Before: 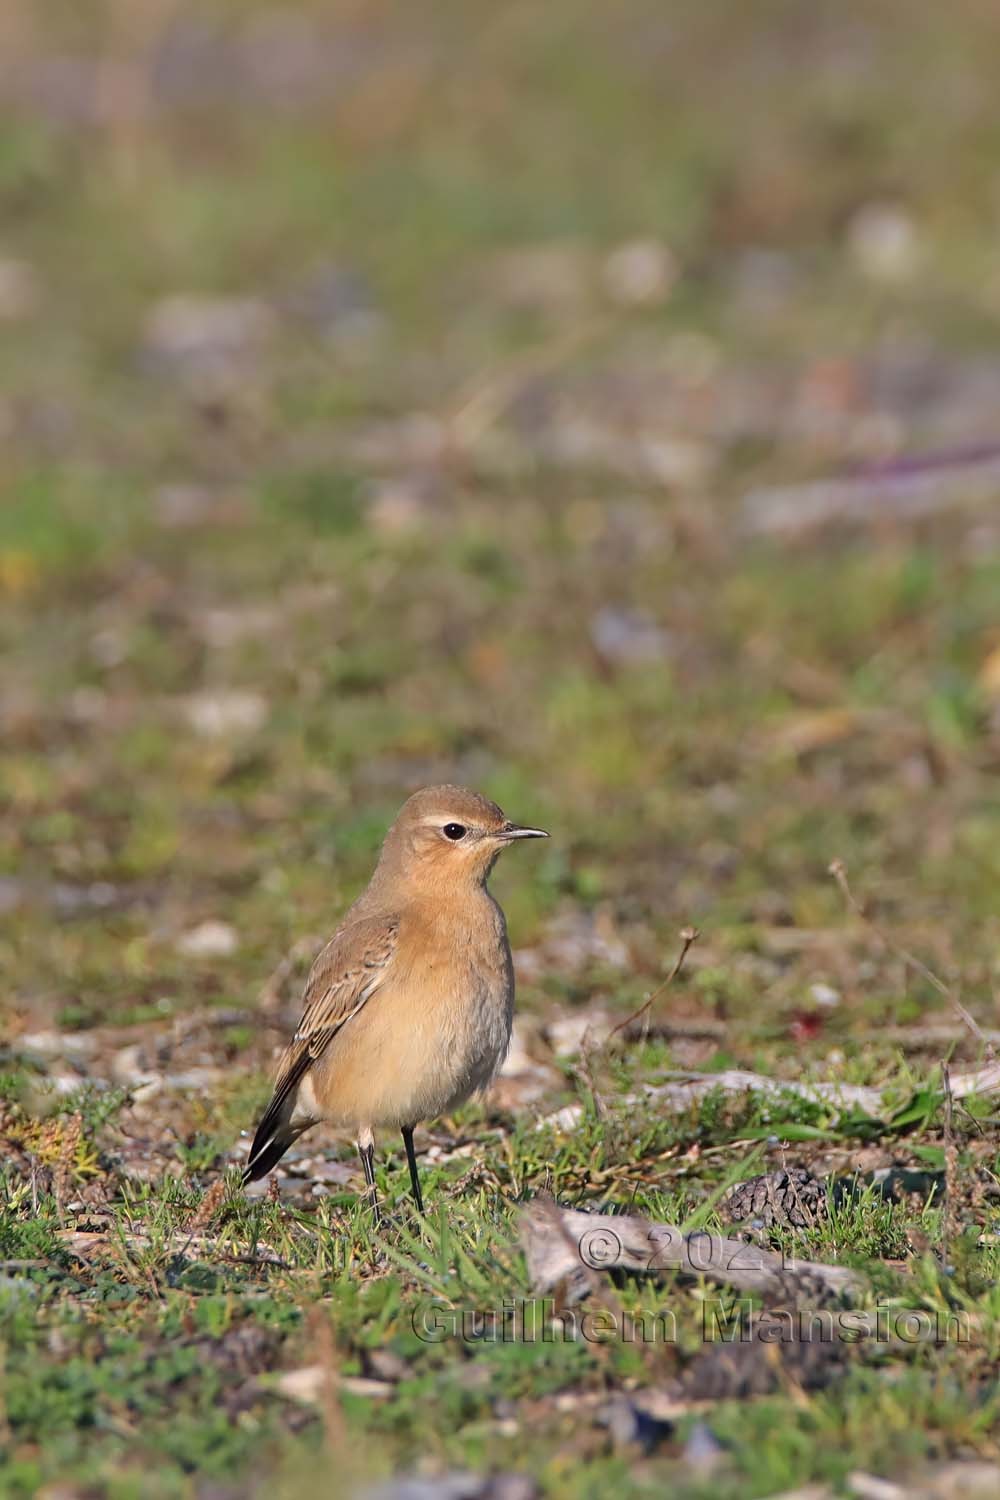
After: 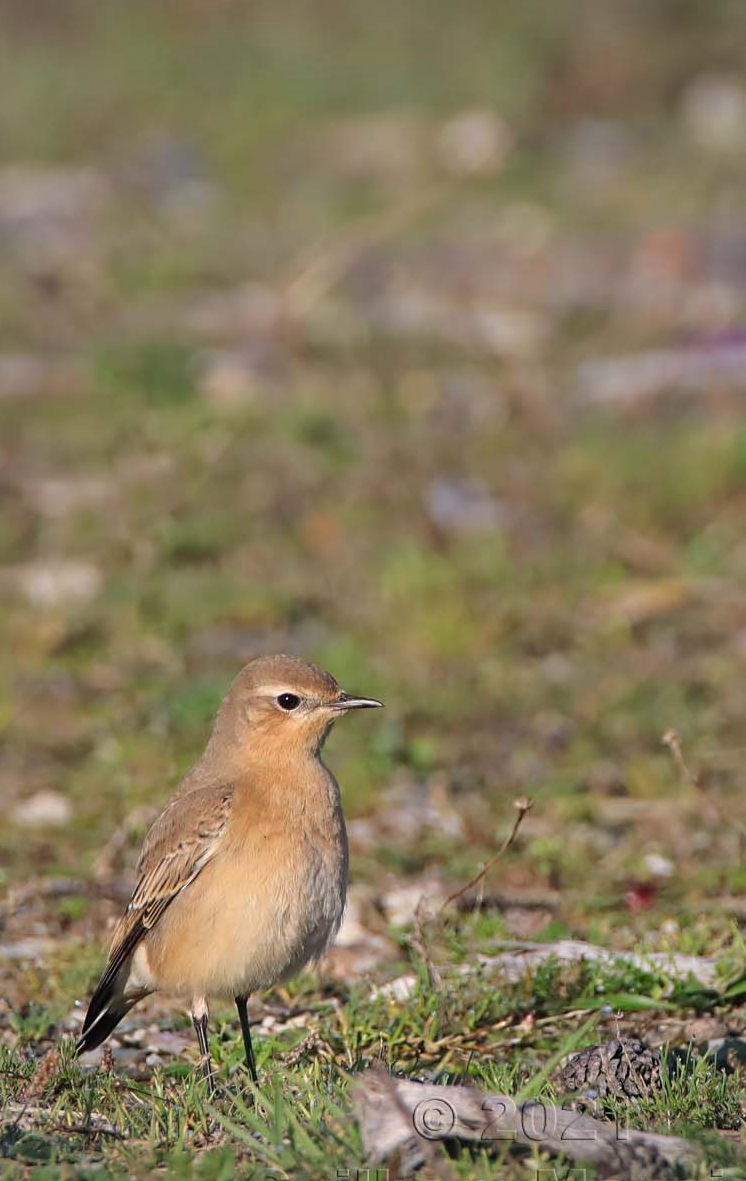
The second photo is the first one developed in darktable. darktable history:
vignetting: brightness -0.405, saturation -0.305
crop: left 16.634%, top 8.69%, right 8.694%, bottom 12.549%
